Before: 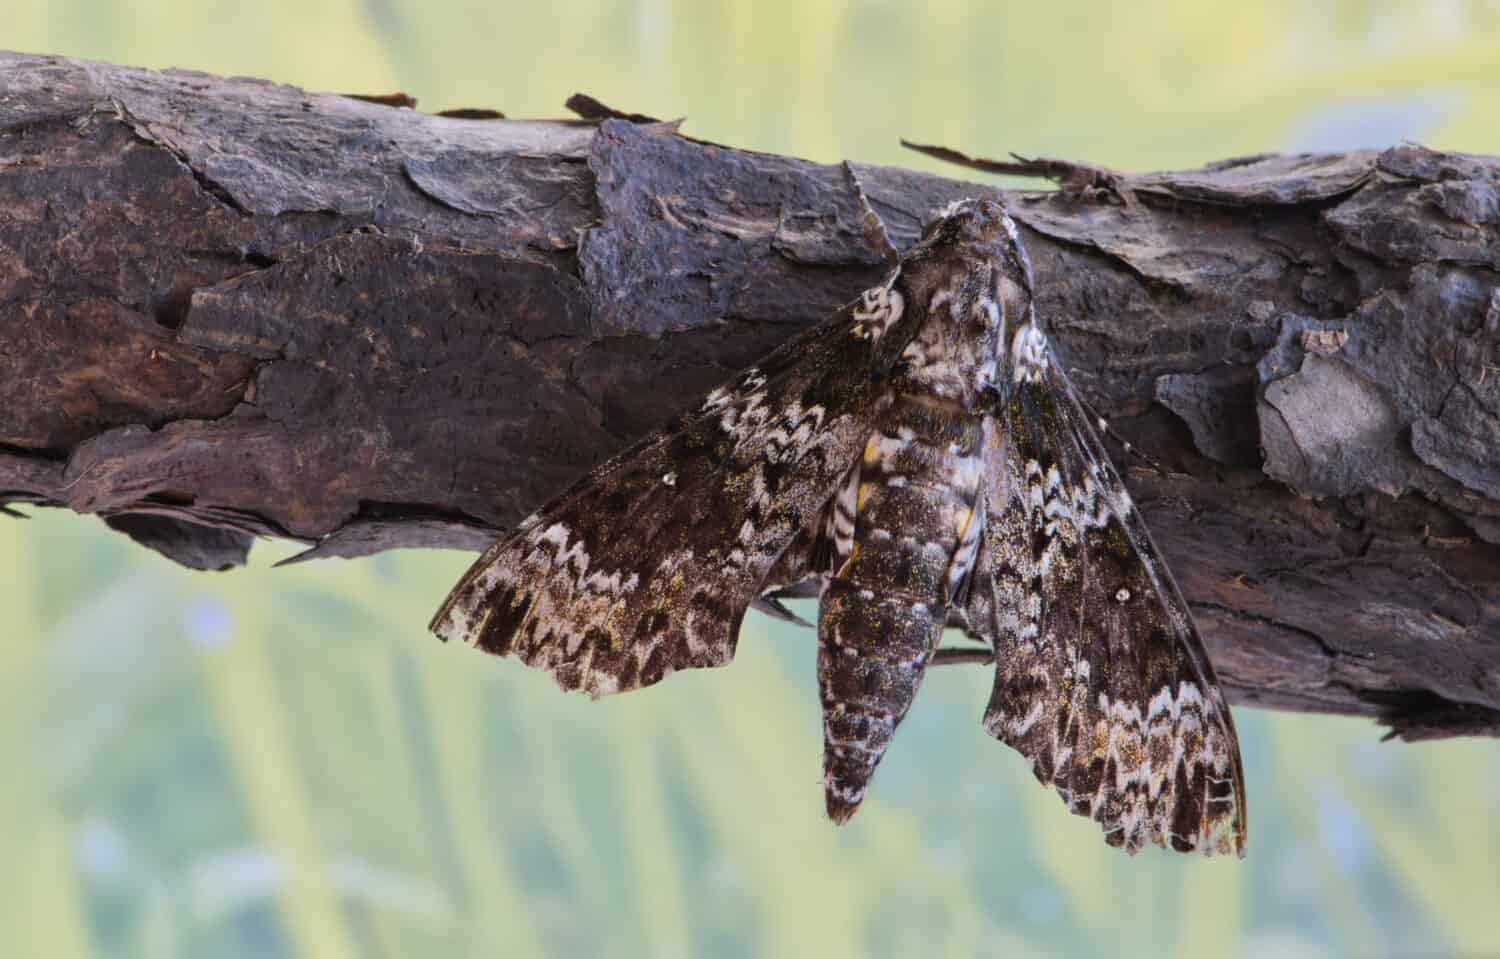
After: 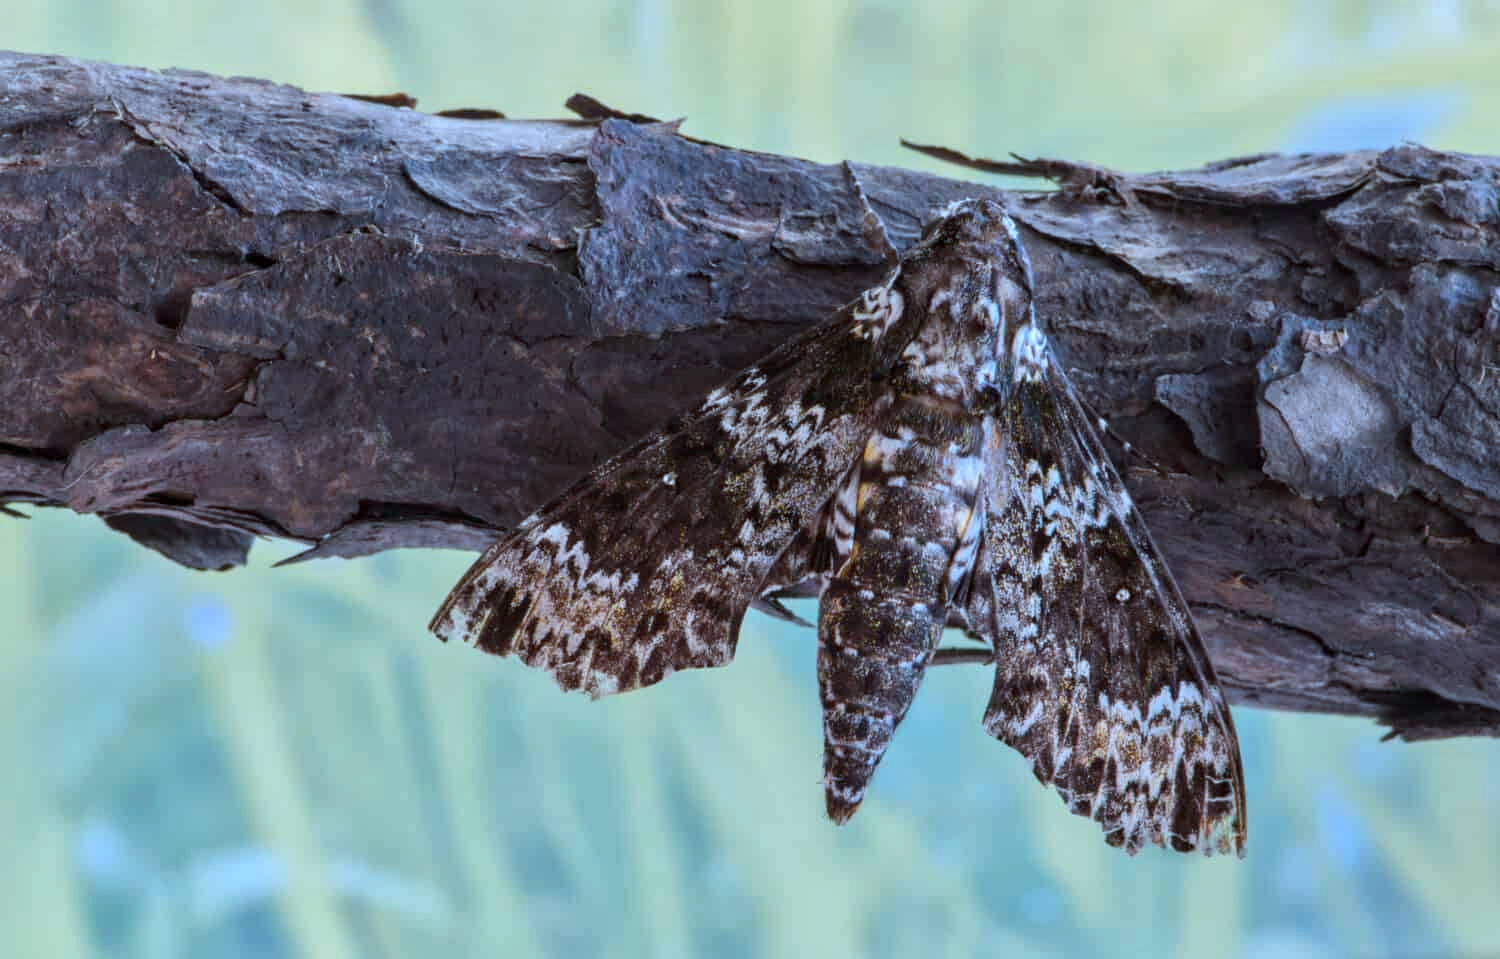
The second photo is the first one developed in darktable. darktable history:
local contrast: on, module defaults
color correction: highlights a* -9.24, highlights b* -23.47
